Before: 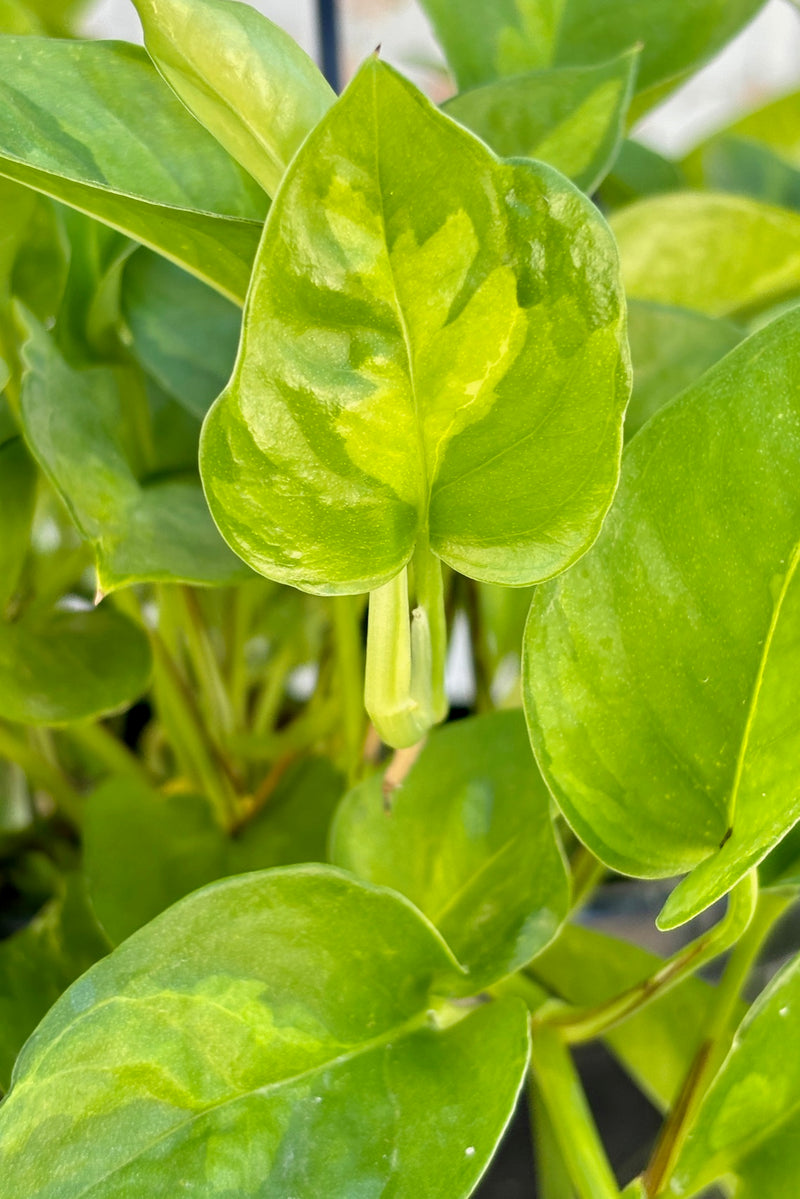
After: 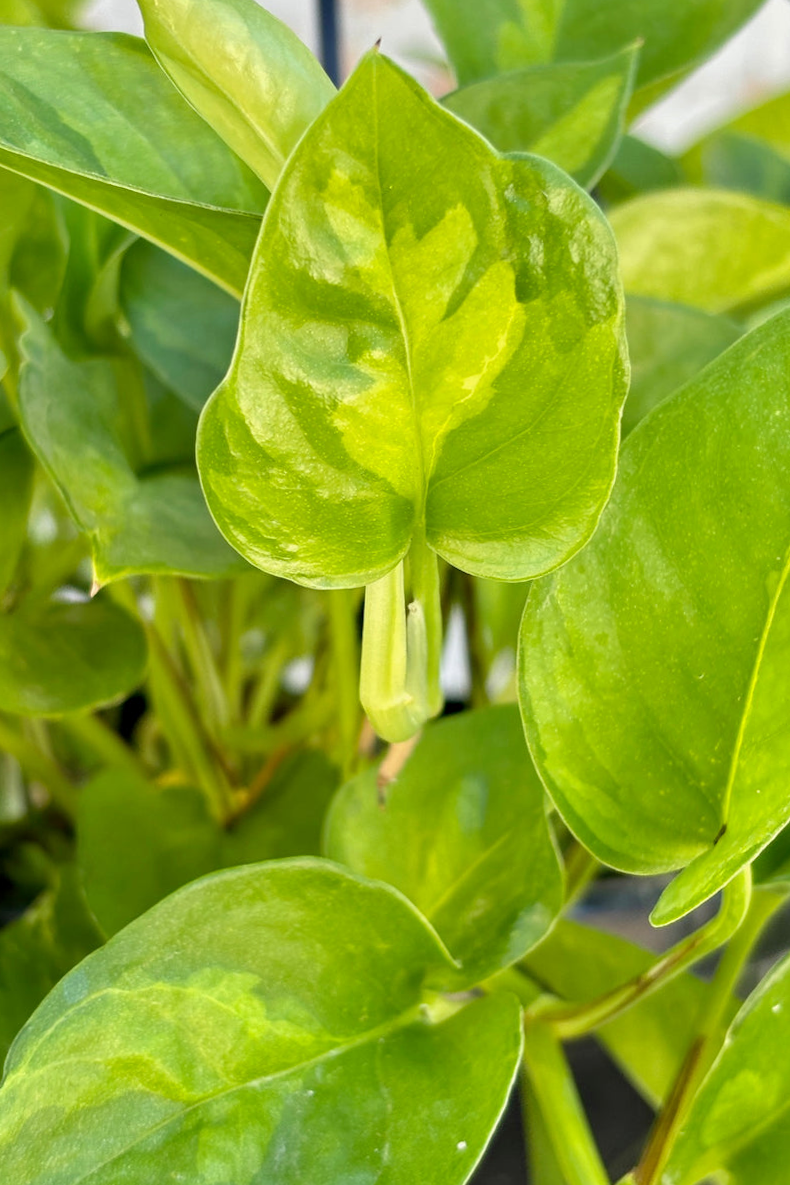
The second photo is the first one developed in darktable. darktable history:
crop and rotate: angle -0.444°
